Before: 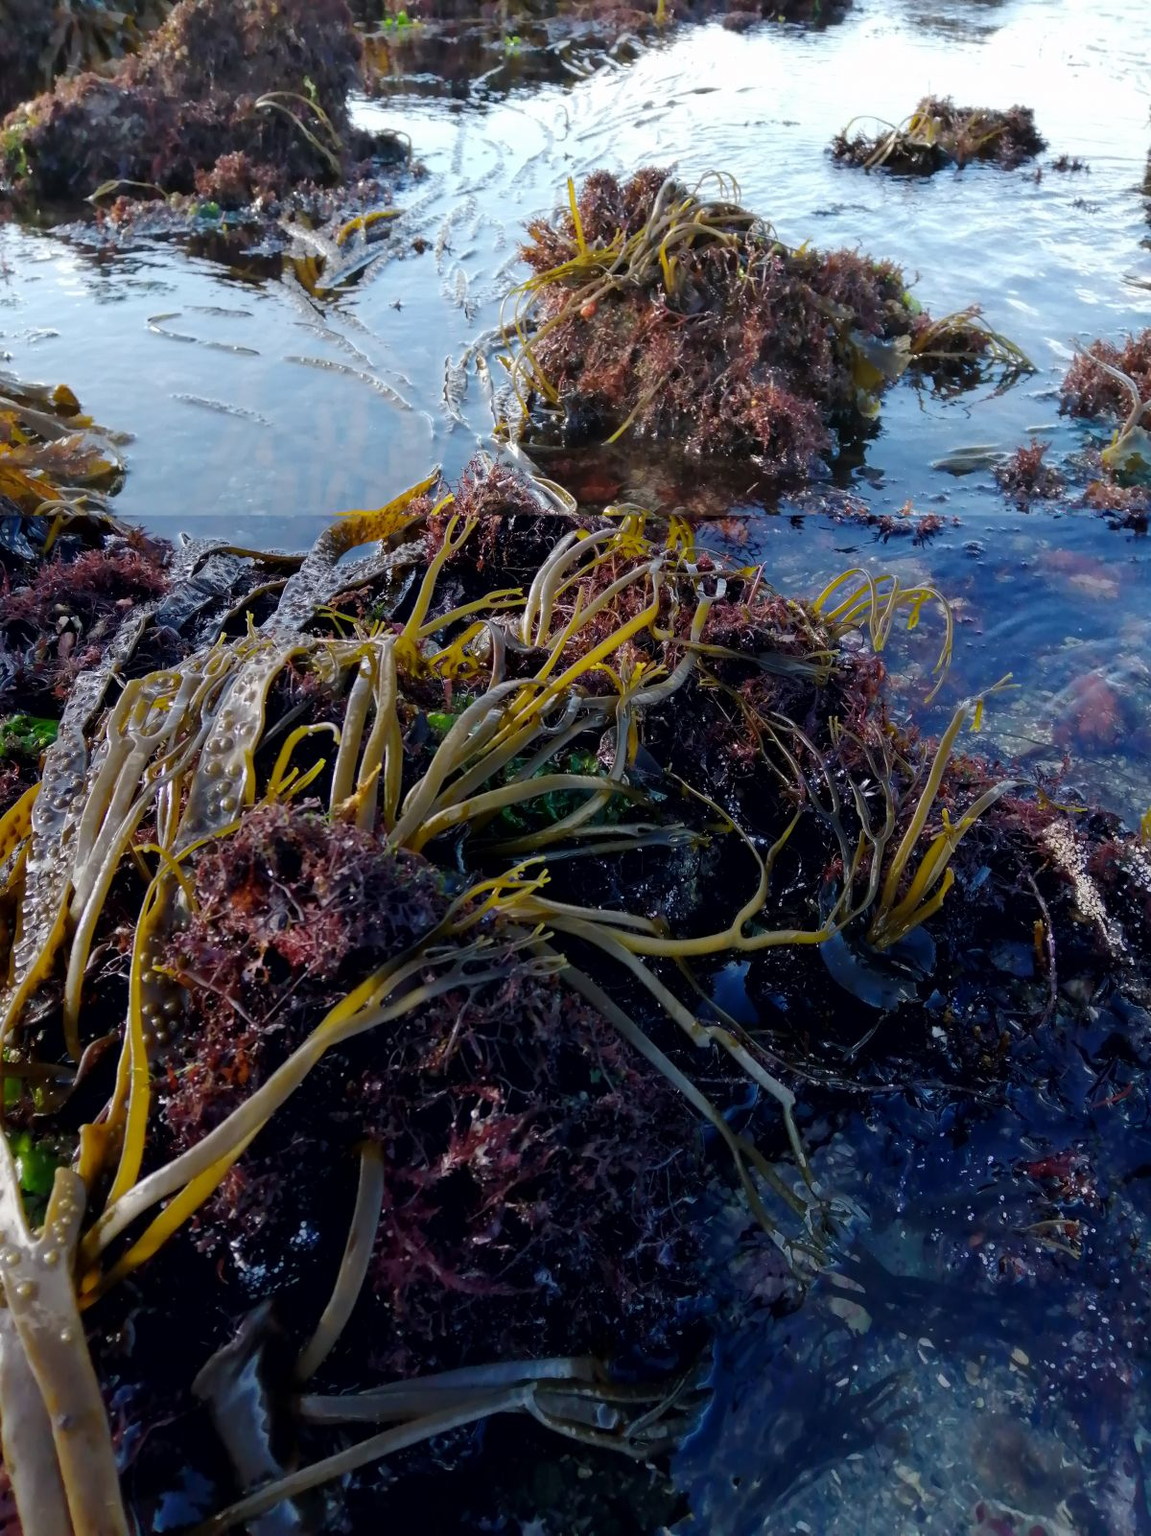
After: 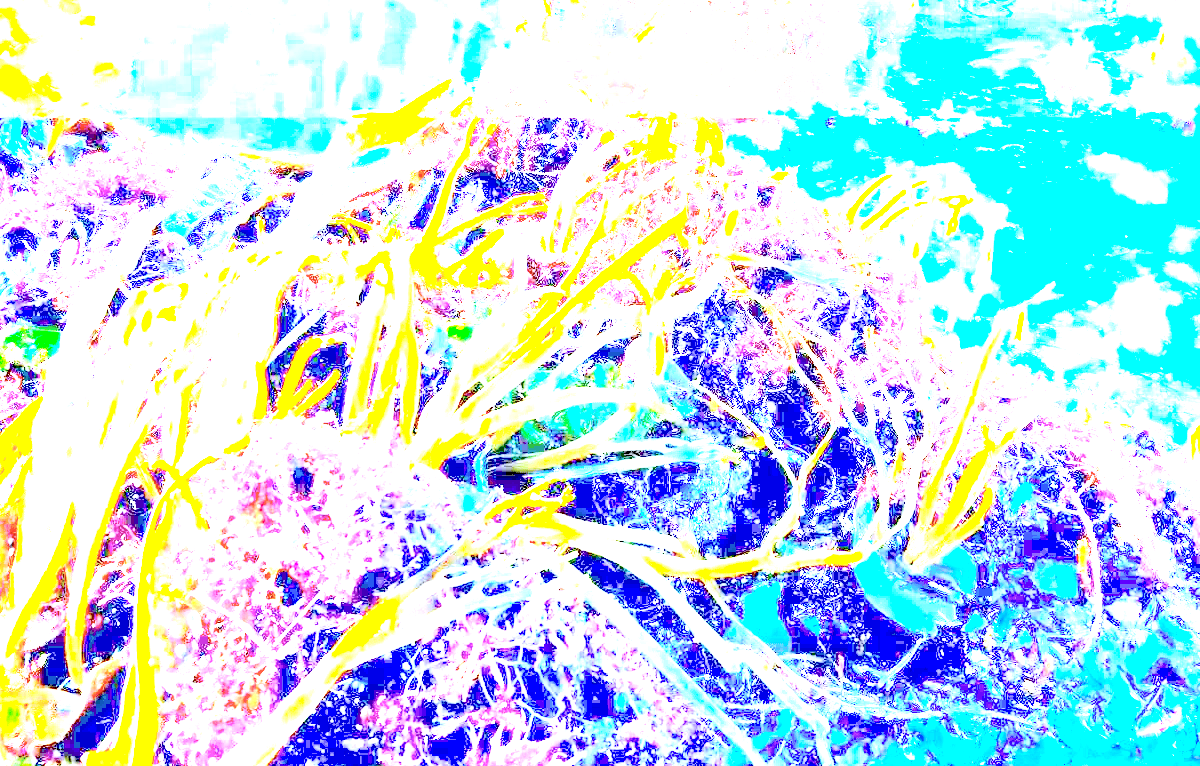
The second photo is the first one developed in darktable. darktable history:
exposure: exposure 7.921 EV, compensate highlight preservation false
tone curve: curves: ch0 [(0, 0) (0.003, 0.064) (0.011, 0.065) (0.025, 0.061) (0.044, 0.068) (0.069, 0.083) (0.1, 0.102) (0.136, 0.126) (0.177, 0.172) (0.224, 0.225) (0.277, 0.306) (0.335, 0.397) (0.399, 0.483) (0.468, 0.56) (0.543, 0.634) (0.623, 0.708) (0.709, 0.77) (0.801, 0.832) (0.898, 0.899) (1, 1)], color space Lab, independent channels, preserve colors none
contrast brightness saturation: contrast 0.239, brightness 0.089
crop and rotate: top 26.301%, bottom 25.843%
color calibration: x 0.367, y 0.376, temperature 4361.53 K
